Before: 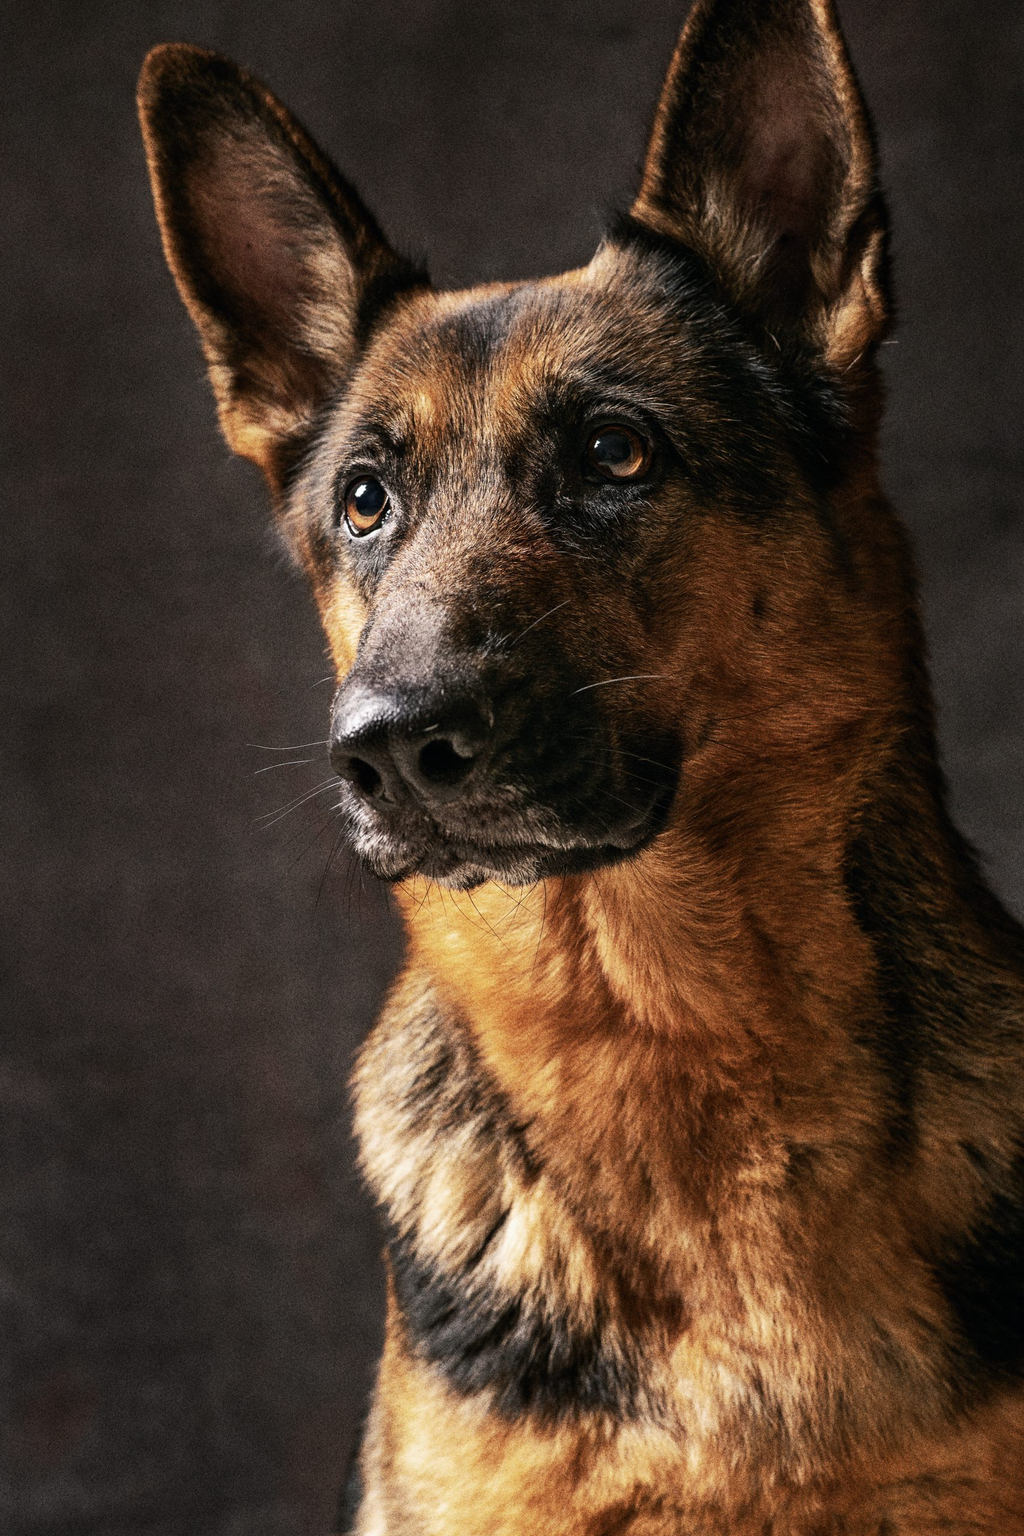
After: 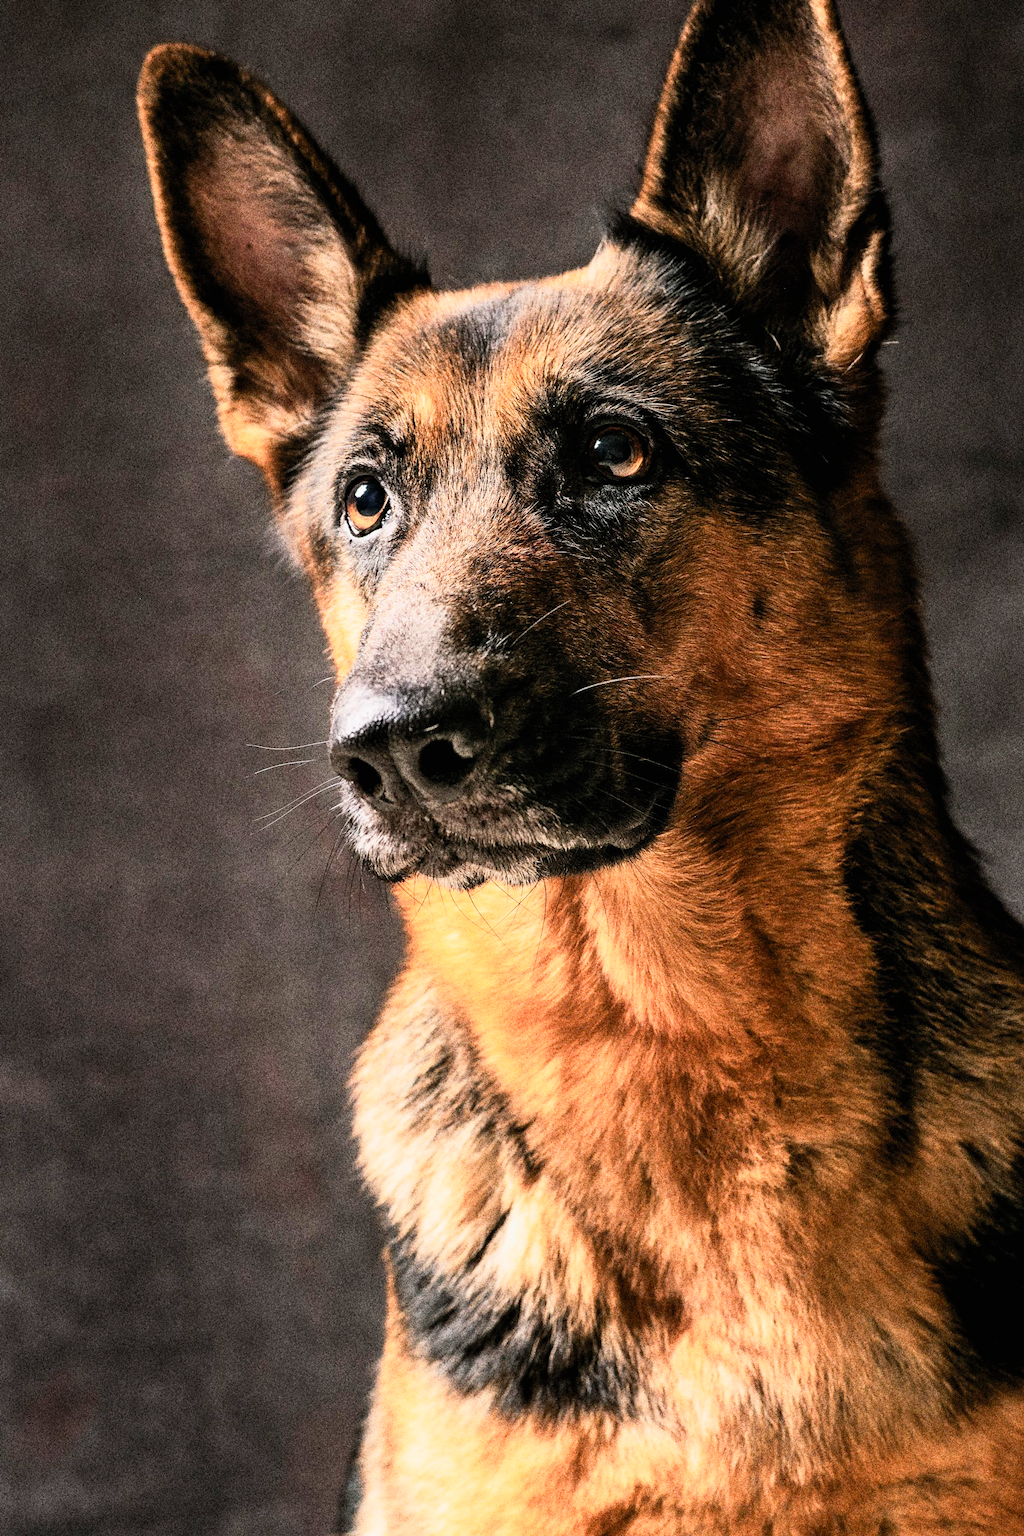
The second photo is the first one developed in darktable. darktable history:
contrast brightness saturation: contrast 0.2, brightness 0.16, saturation 0.22
exposure: black level correction 0.001, exposure 1 EV, compensate highlight preservation false
filmic rgb: black relative exposure -7.65 EV, white relative exposure 4.56 EV, hardness 3.61
